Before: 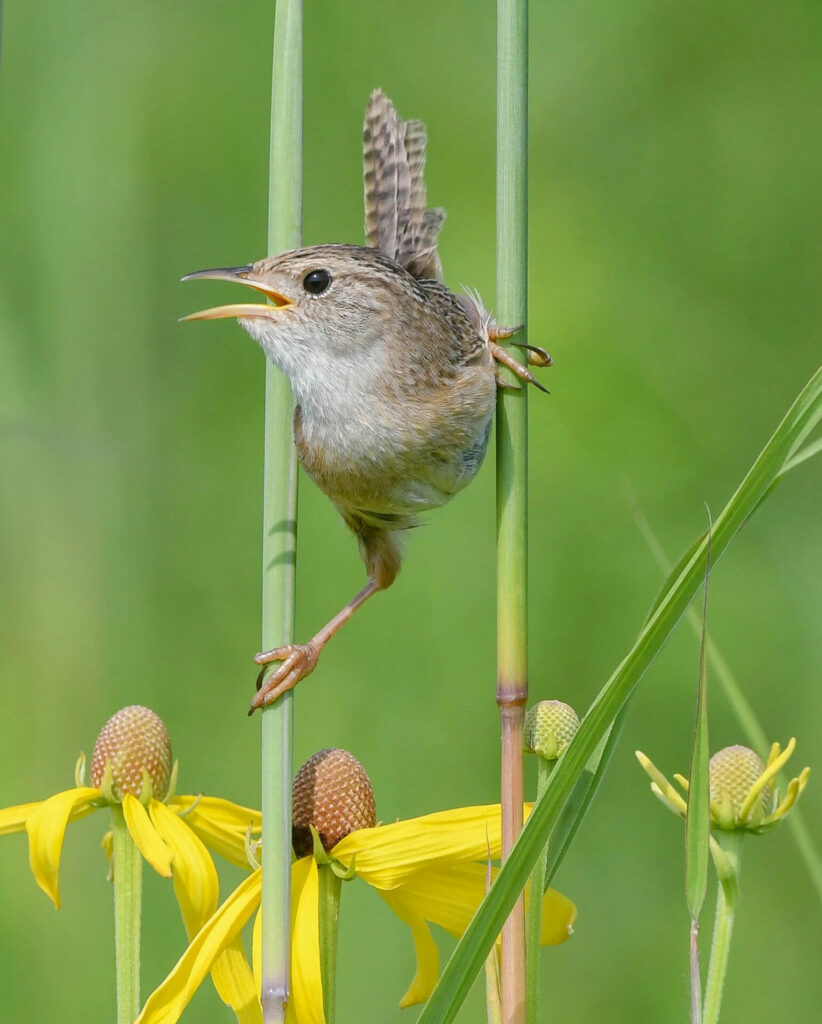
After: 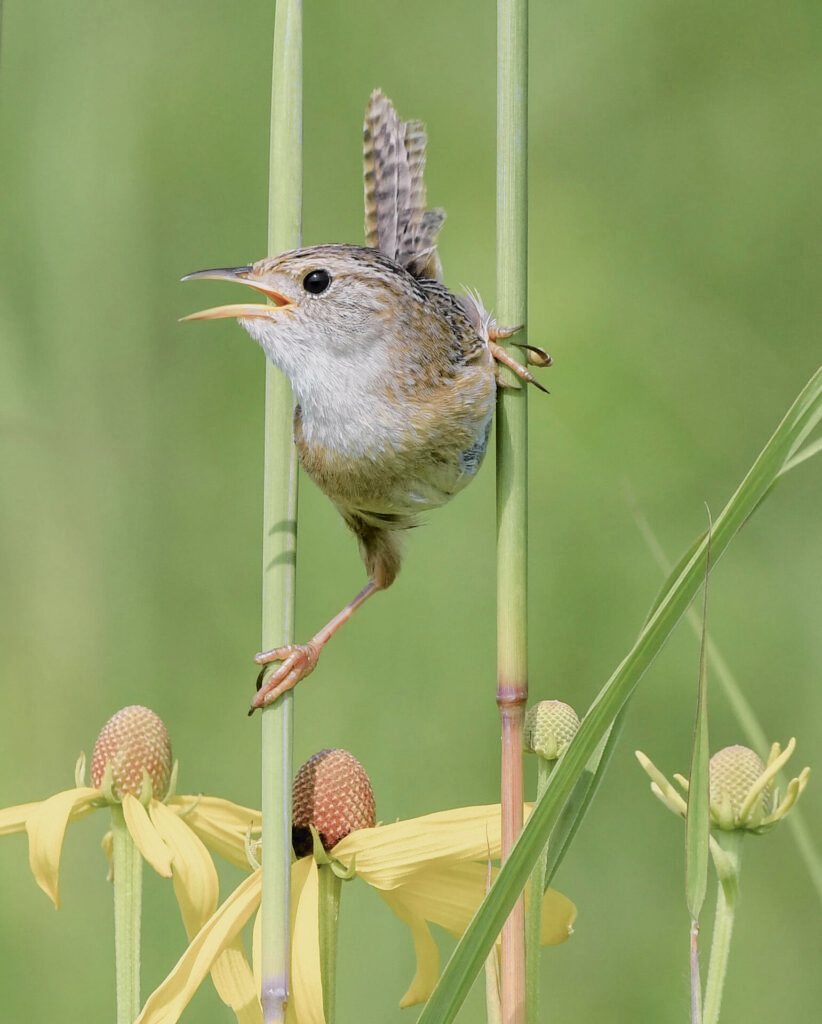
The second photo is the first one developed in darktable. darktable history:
filmic rgb: black relative exposure -7.65 EV, white relative exposure 4.56 EV, threshold 6 EV, hardness 3.61, color science v4 (2020), enable highlight reconstruction true
tone curve: curves: ch0 [(0, 0) (0.105, 0.08) (0.195, 0.18) (0.283, 0.288) (0.384, 0.419) (0.485, 0.531) (0.638, 0.69) (0.795, 0.879) (1, 0.977)]; ch1 [(0, 0) (0.161, 0.092) (0.35, 0.33) (0.379, 0.401) (0.456, 0.469) (0.498, 0.503) (0.531, 0.537) (0.596, 0.621) (0.635, 0.655) (1, 1)]; ch2 [(0, 0) (0.371, 0.362) (0.437, 0.437) (0.483, 0.484) (0.53, 0.515) (0.56, 0.58) (0.622, 0.606) (1, 1)], color space Lab, independent channels, preserve colors none
